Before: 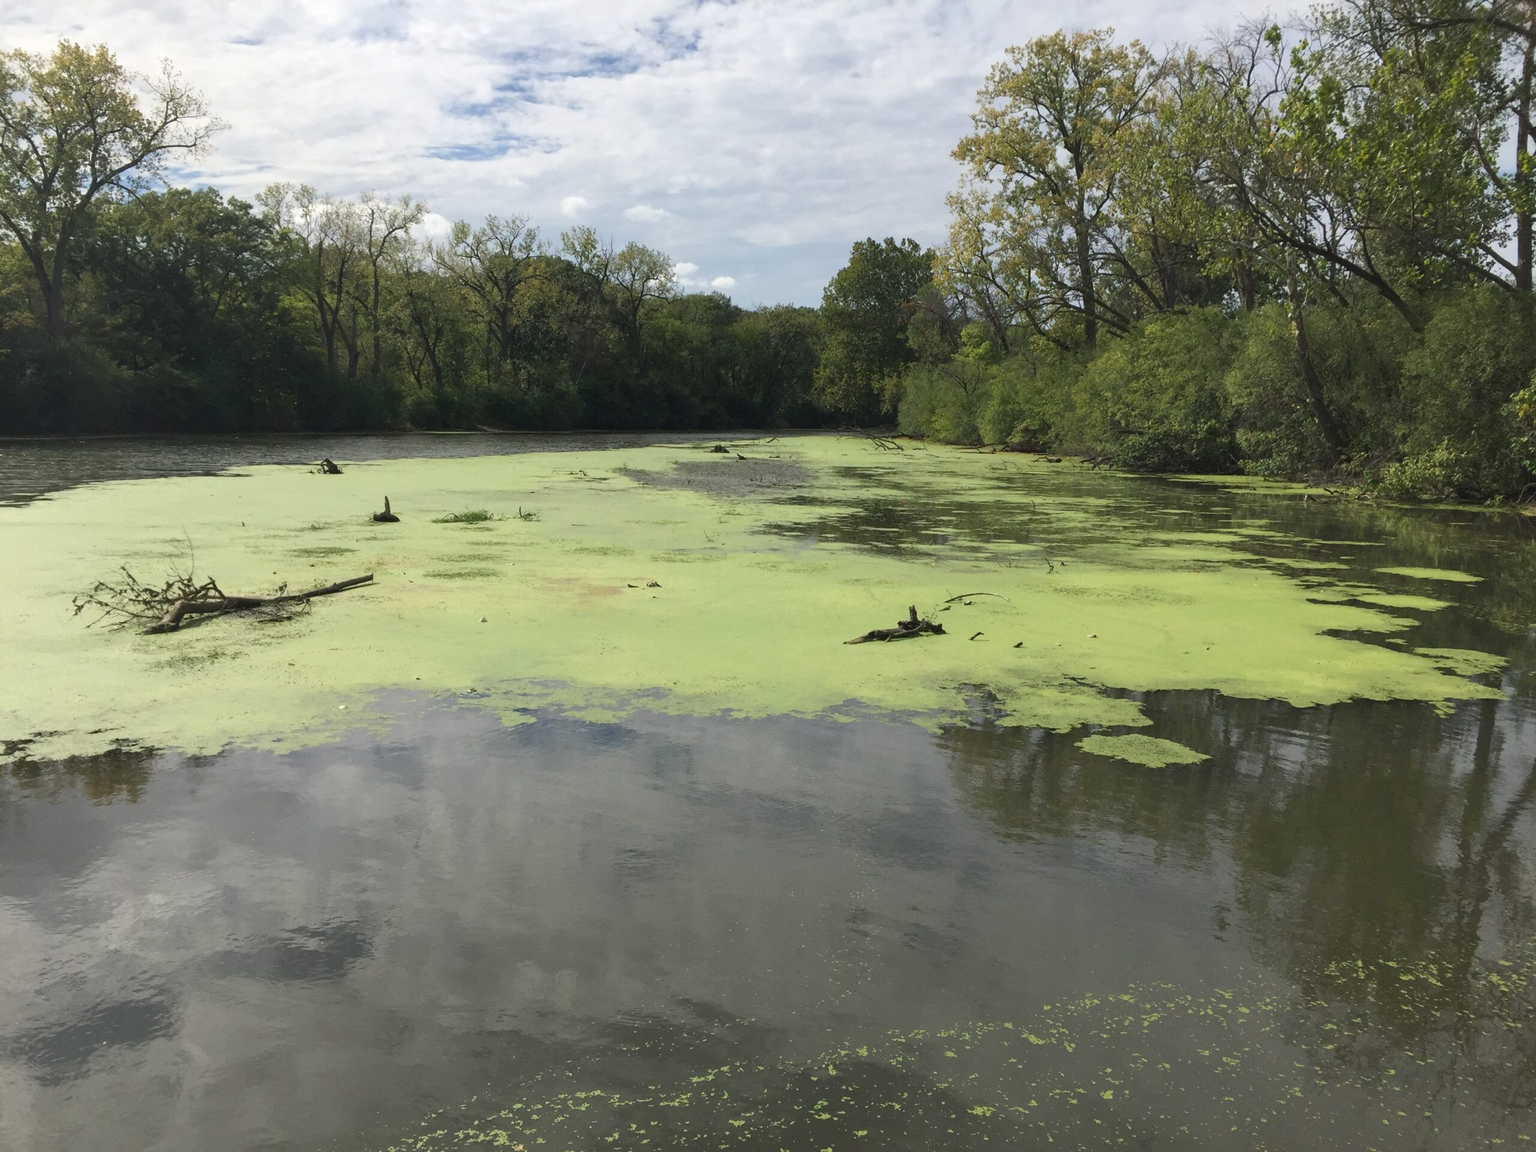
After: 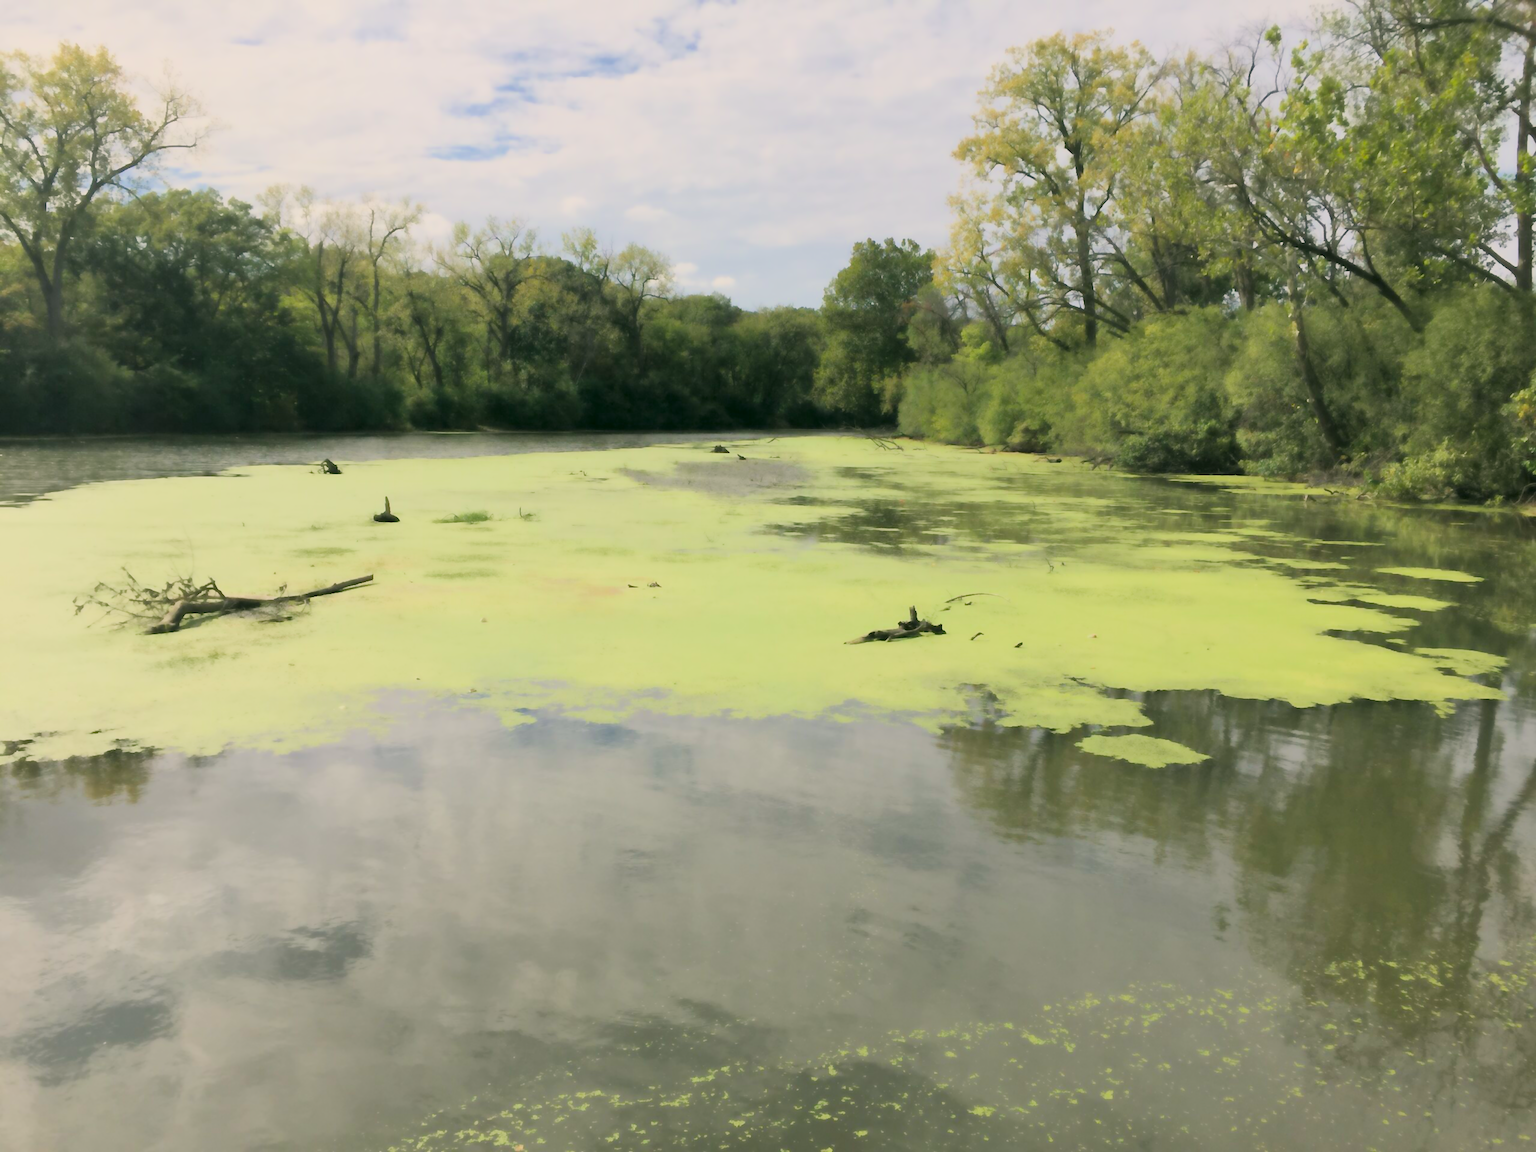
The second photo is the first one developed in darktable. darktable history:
levels: levels [0, 0.498, 1]
tone equalizer: mask exposure compensation -0.485 EV
exposure: black level correction 0, exposure 1.106 EV, compensate highlight preservation false
color correction: highlights a* 4.61, highlights b* 4.97, shadows a* -7.8, shadows b* 4.83
contrast equalizer: octaves 7, y [[0.5, 0.5, 0.5, 0.515, 0.749, 0.84], [0.5 ×6], [0.5 ×6], [0, 0, 0, 0.001, 0.067, 0.262], [0 ×6]], mix -0.982
filmic rgb: black relative exposure -6.14 EV, white relative exposure 6.98 EV, hardness 2.24, color science v6 (2022)
